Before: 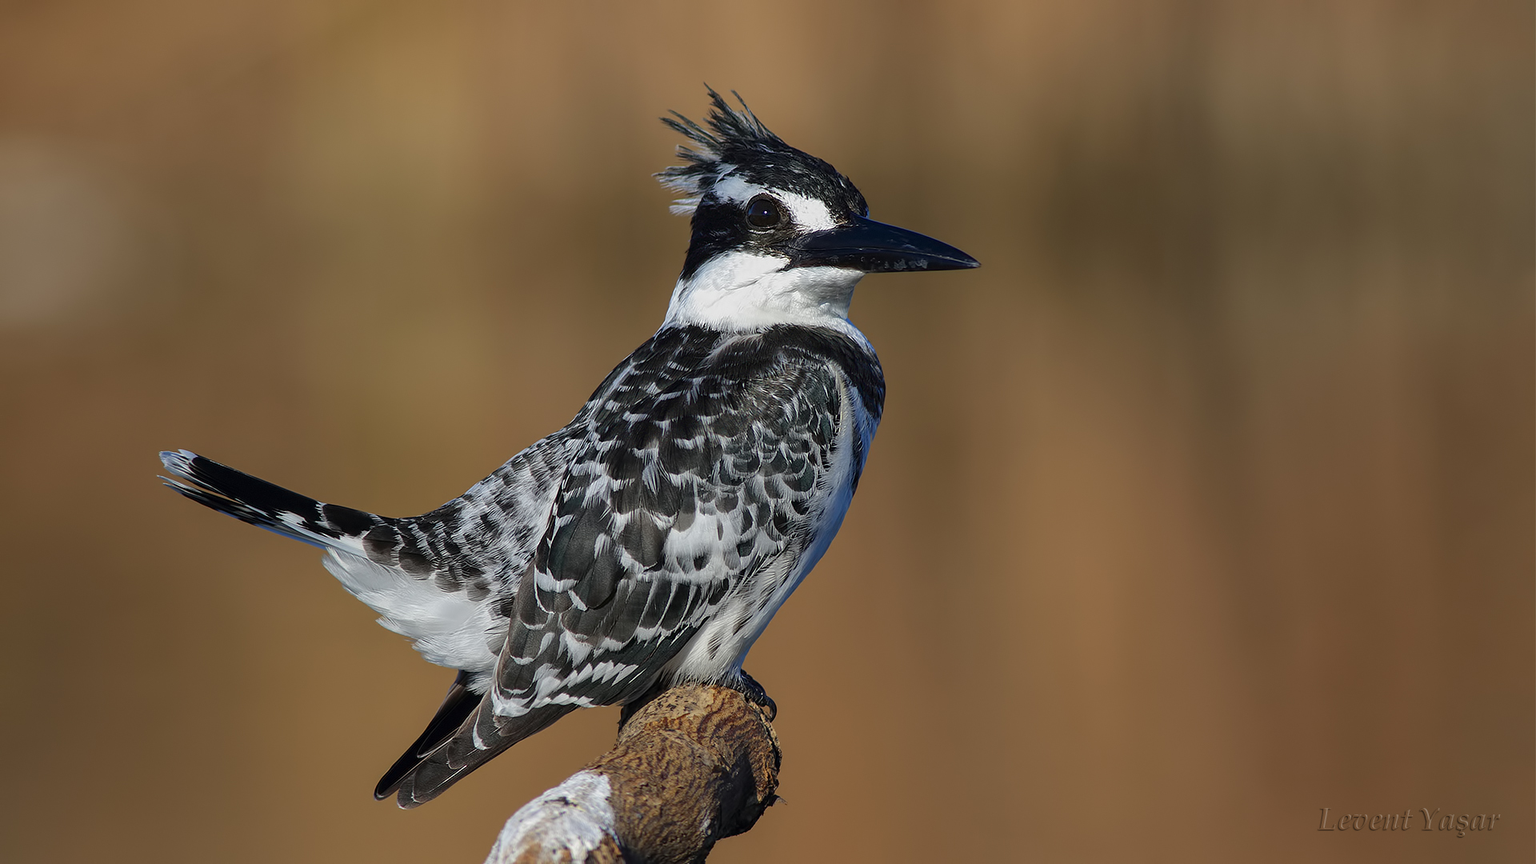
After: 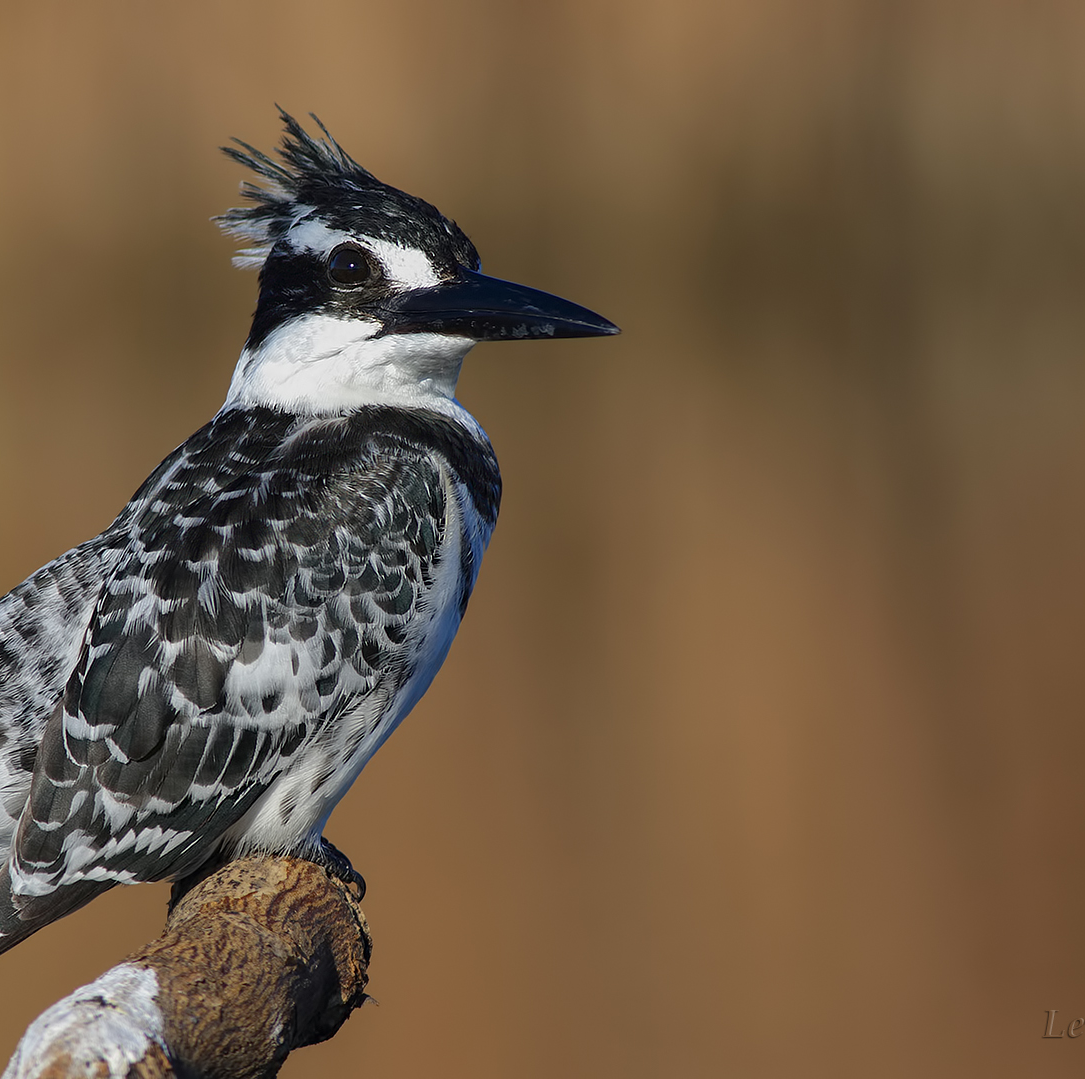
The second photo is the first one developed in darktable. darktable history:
crop: left 31.546%, top 0.011%, right 11.939%
